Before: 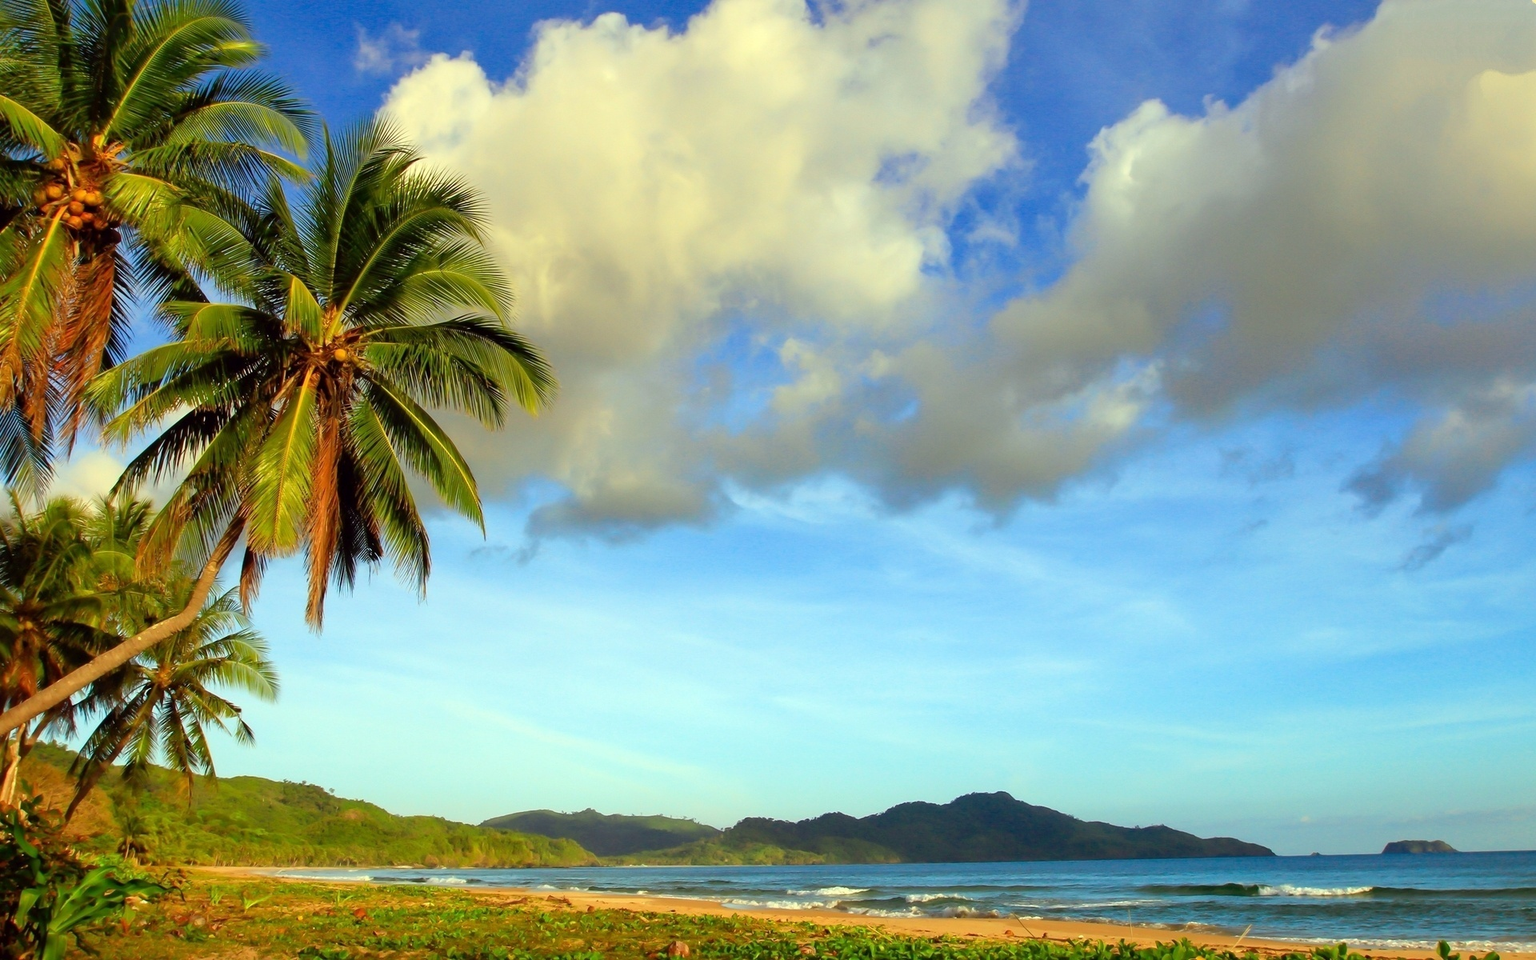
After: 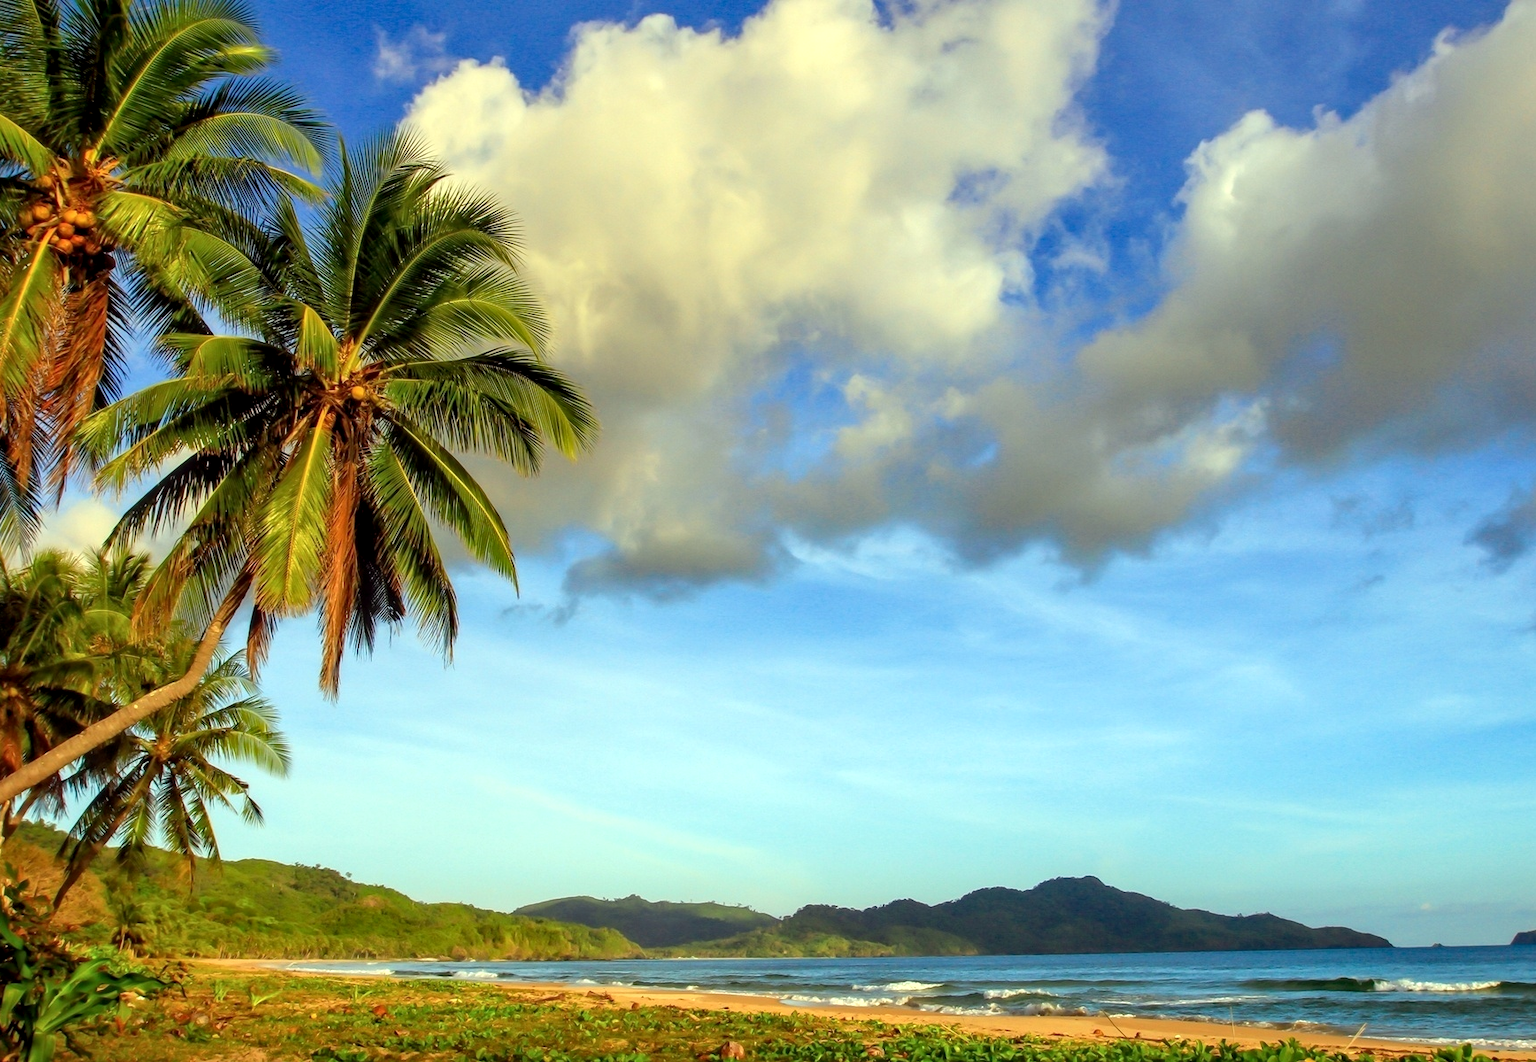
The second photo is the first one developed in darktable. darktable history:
local contrast: detail 130%
crop and rotate: left 1.14%, right 8.451%
